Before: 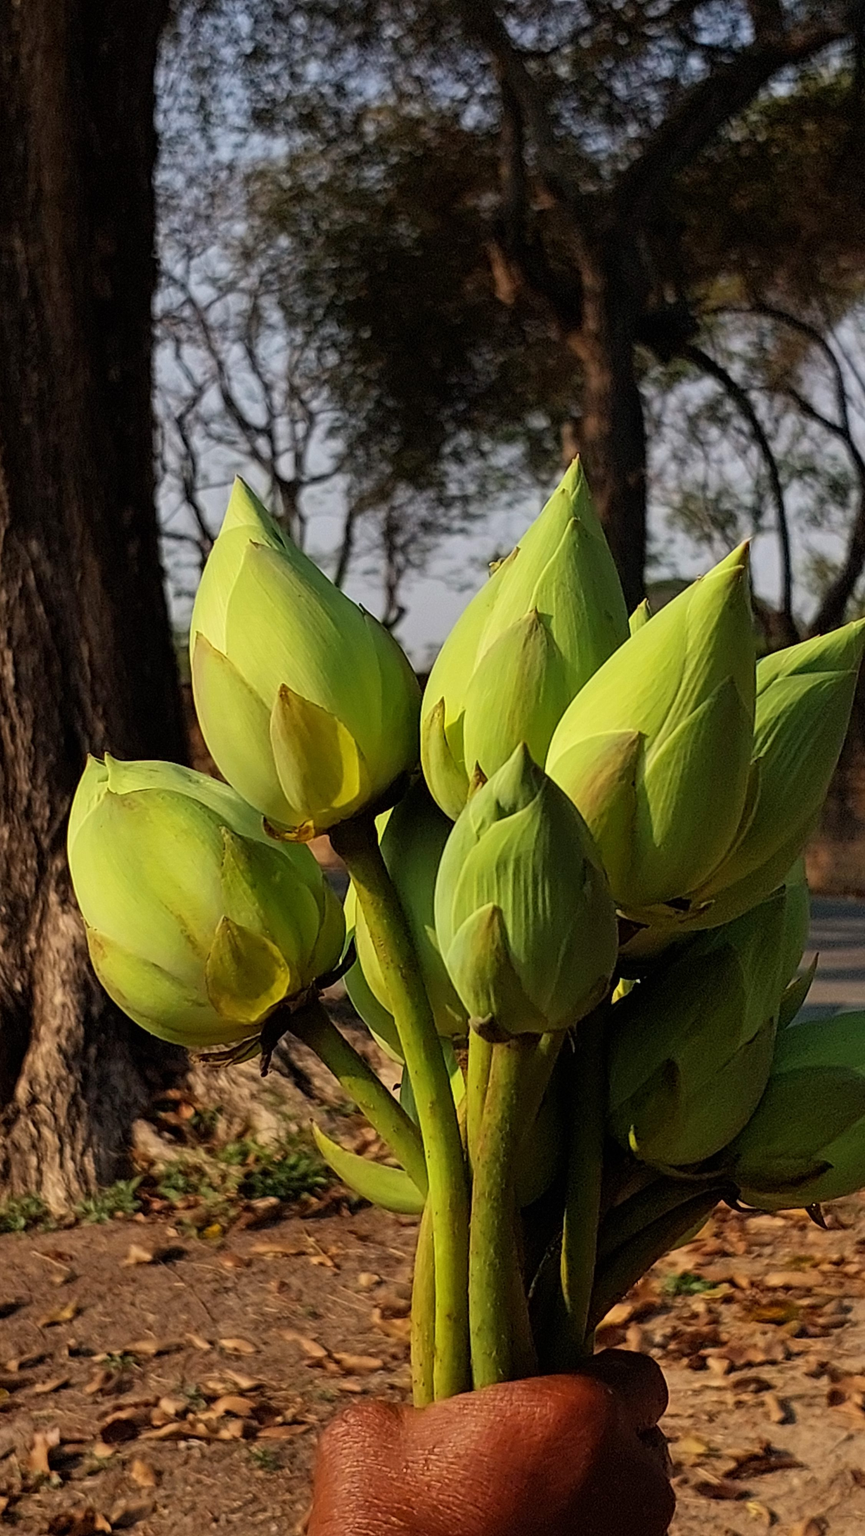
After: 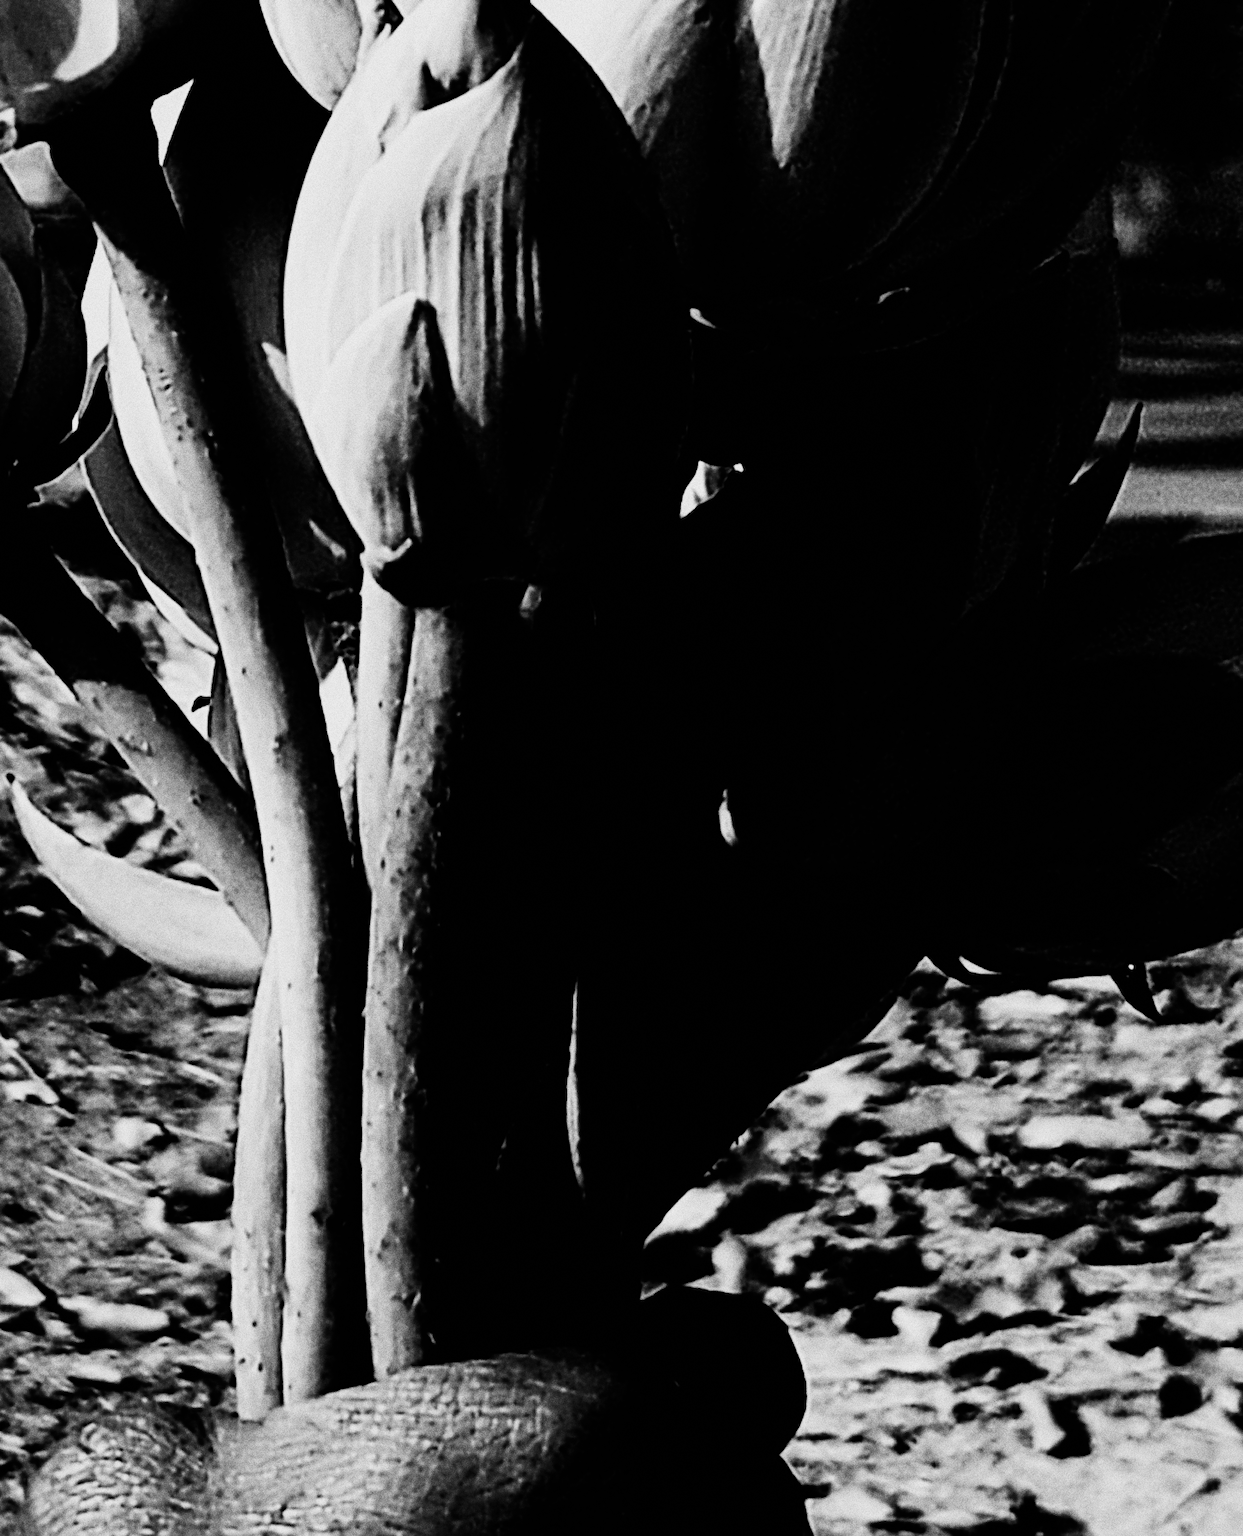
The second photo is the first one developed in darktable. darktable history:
lowpass: radius 0.76, contrast 1.56, saturation 0, unbound 0
exposure: exposure 0.207 EV, compensate highlight preservation false
filmic rgb: black relative exposure -5 EV, hardness 2.88, contrast 1.4, highlights saturation mix -30%
crop and rotate: left 35.509%, top 50.238%, bottom 4.934%
grain: coarseness 0.09 ISO, strength 40%
white balance: red 0.978, blue 0.999
sharpen: amount 0.2
tone equalizer: -8 EV -0.75 EV, -7 EV -0.7 EV, -6 EV -0.6 EV, -5 EV -0.4 EV, -3 EV 0.4 EV, -2 EV 0.6 EV, -1 EV 0.7 EV, +0 EV 0.75 EV, edges refinement/feathering 500, mask exposure compensation -1.57 EV, preserve details no
